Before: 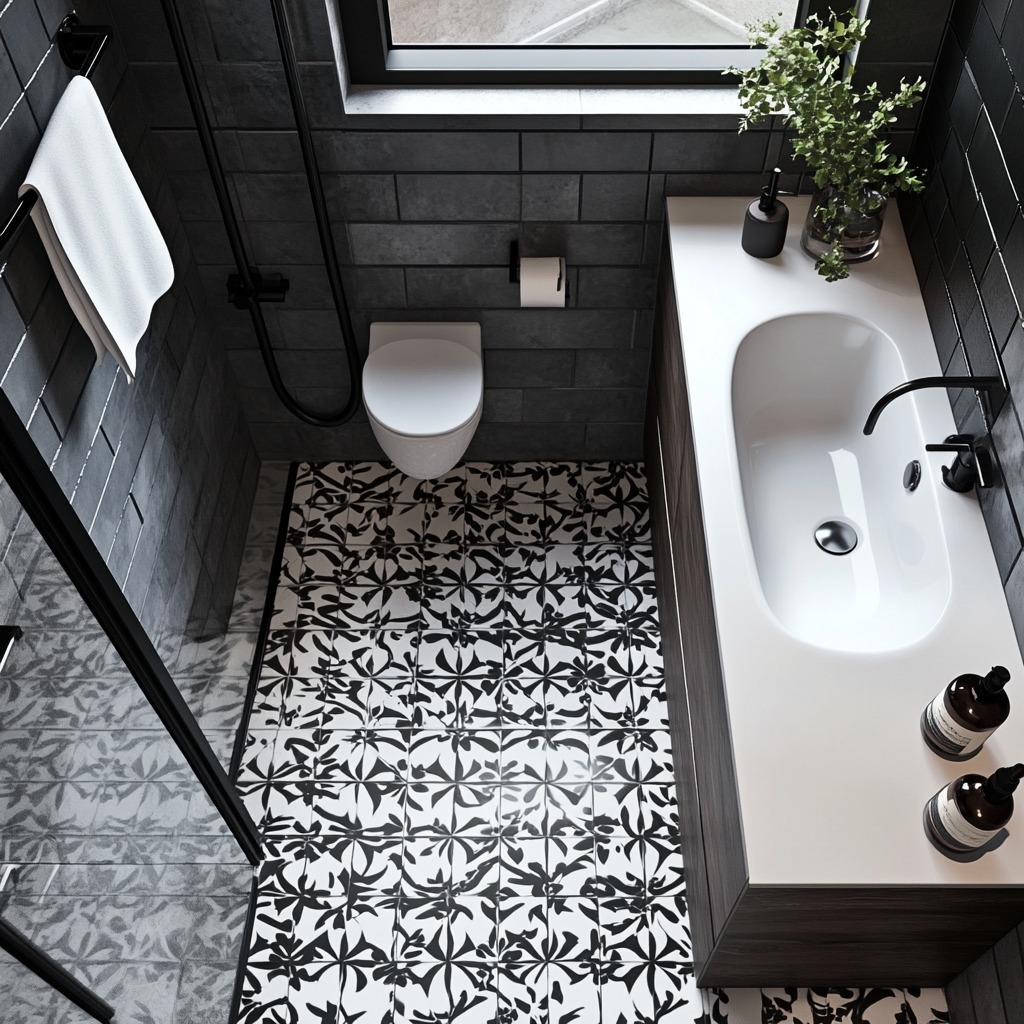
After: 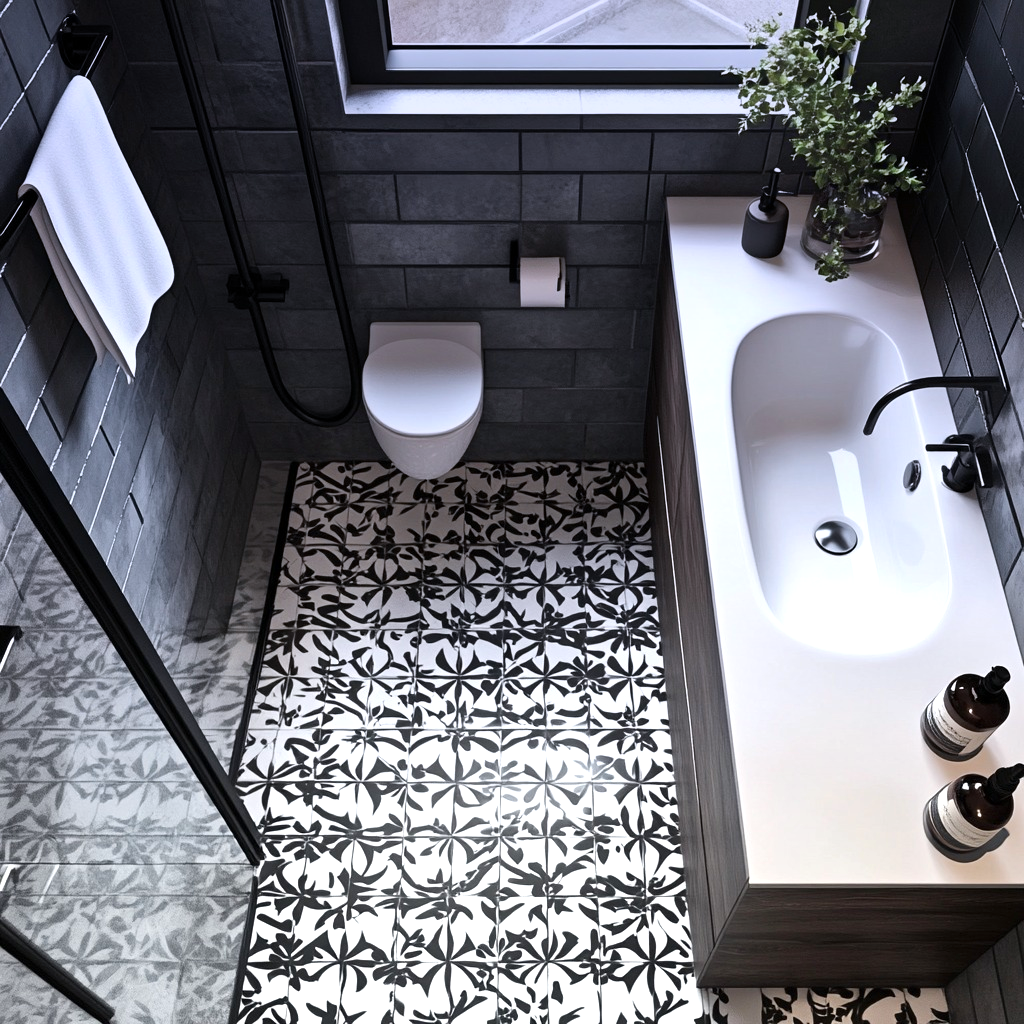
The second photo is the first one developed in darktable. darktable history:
exposure: exposure 0.6 EV, compensate highlight preservation false
graduated density: hue 238.83°, saturation 50%
